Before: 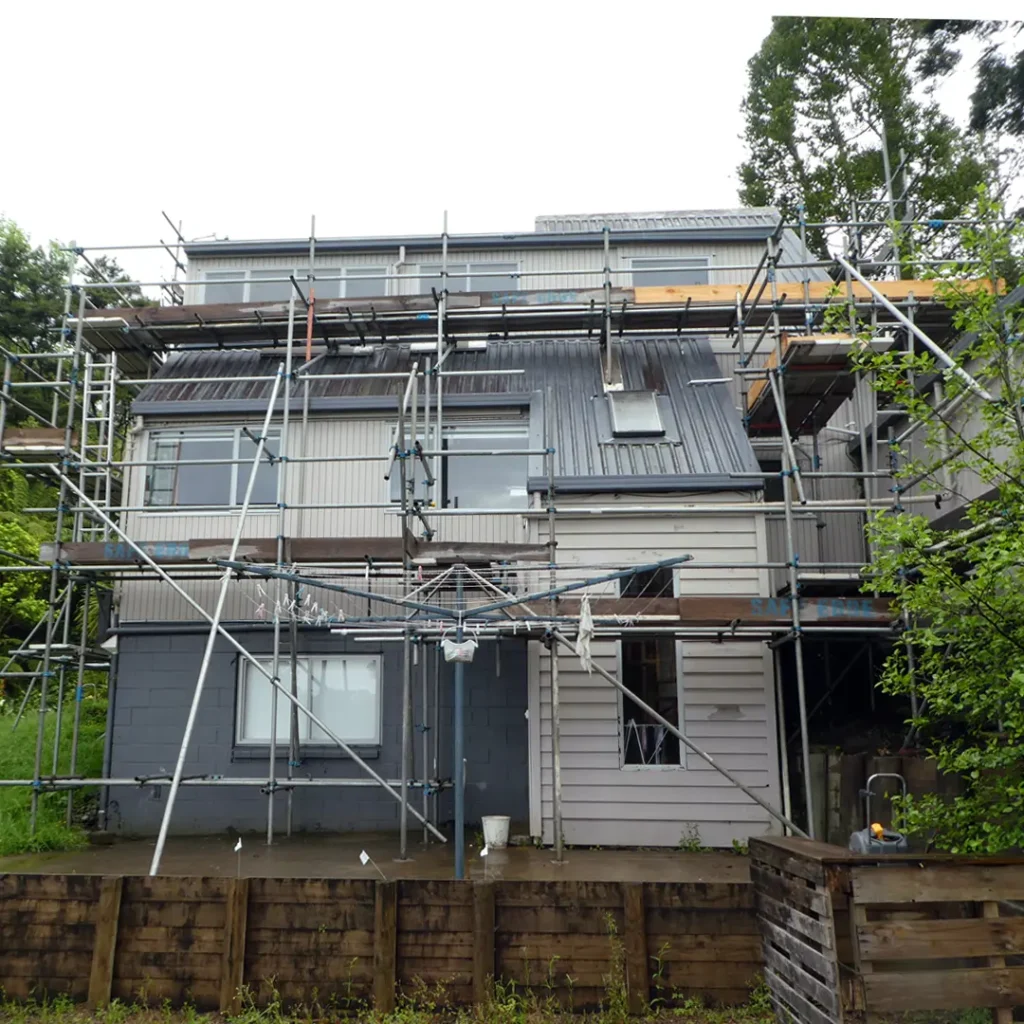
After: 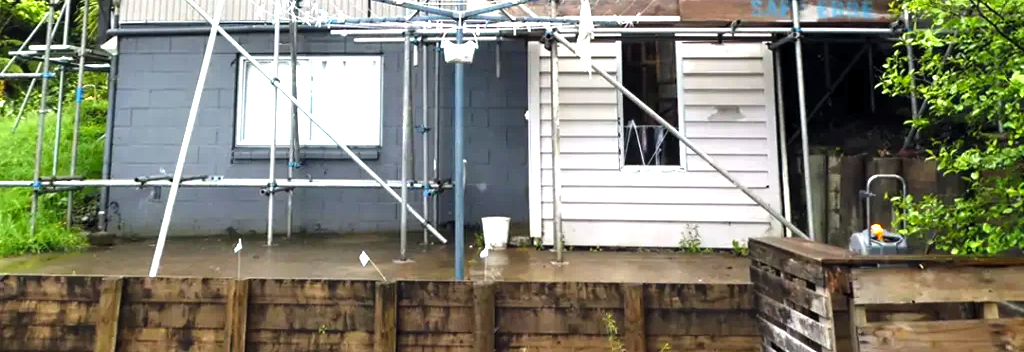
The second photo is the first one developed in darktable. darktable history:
crop and rotate: top 58.576%, bottom 6.972%
levels: levels [0.012, 0.367, 0.697]
exposure: black level correction 0, exposure 0.701 EV, compensate highlight preservation false
